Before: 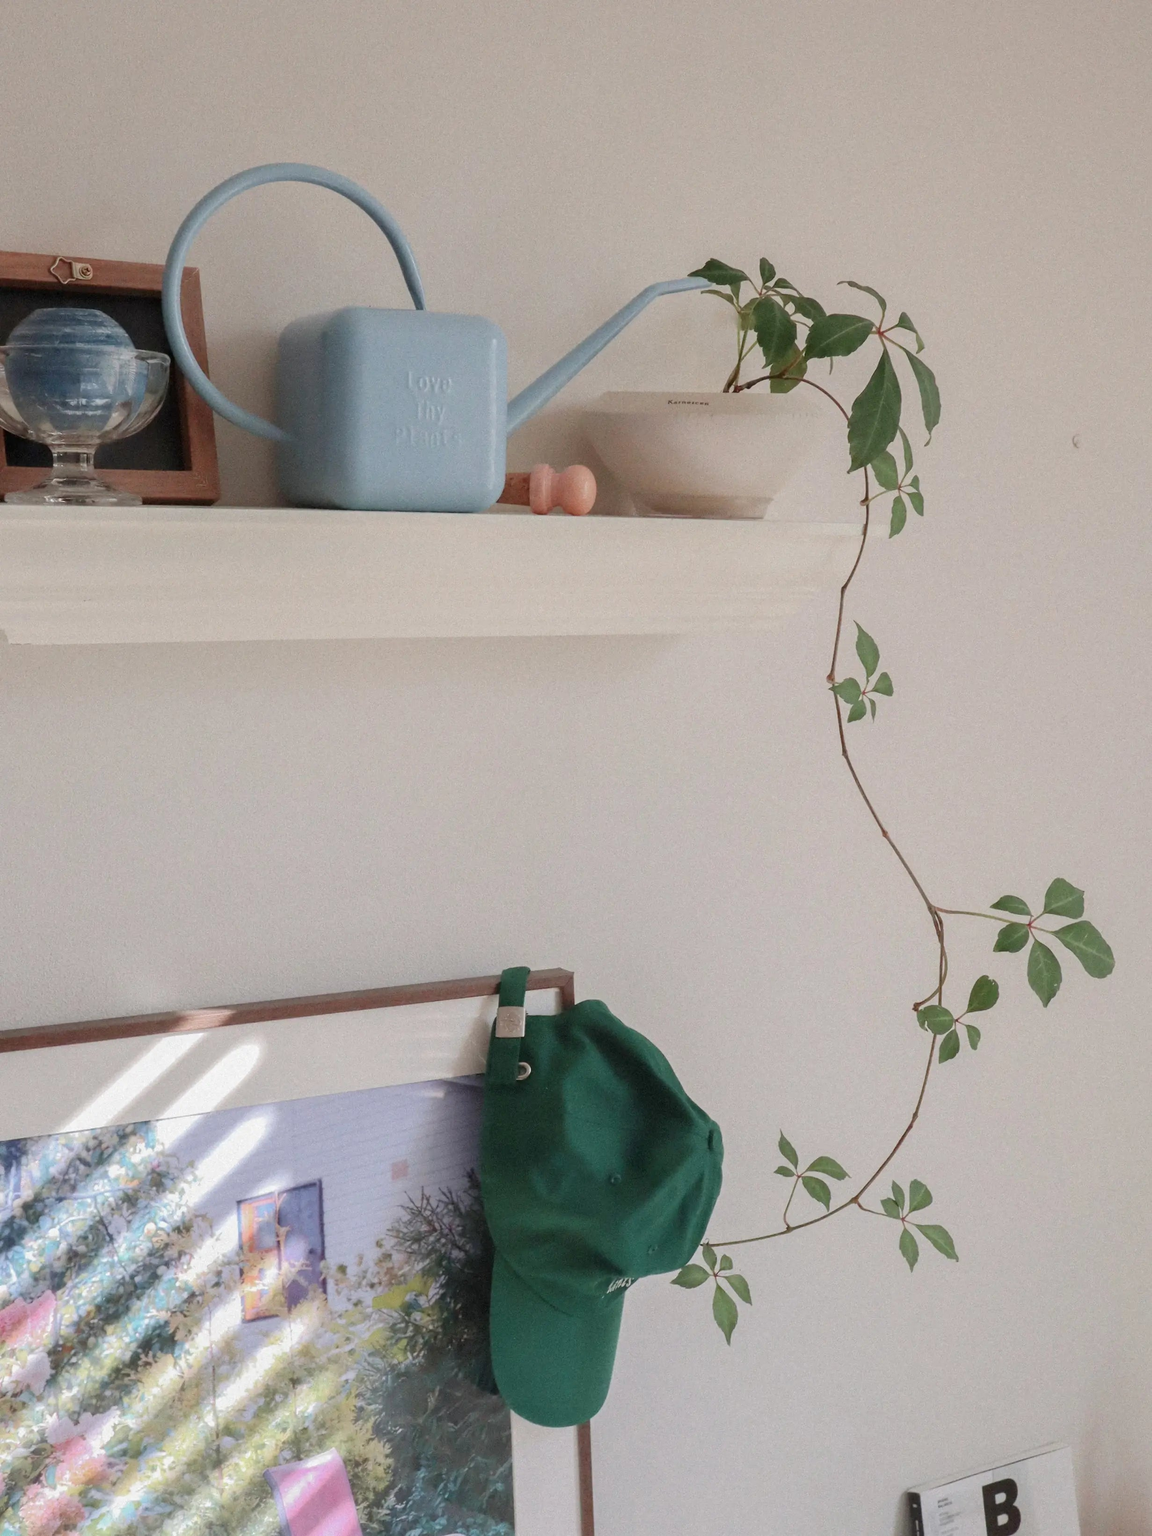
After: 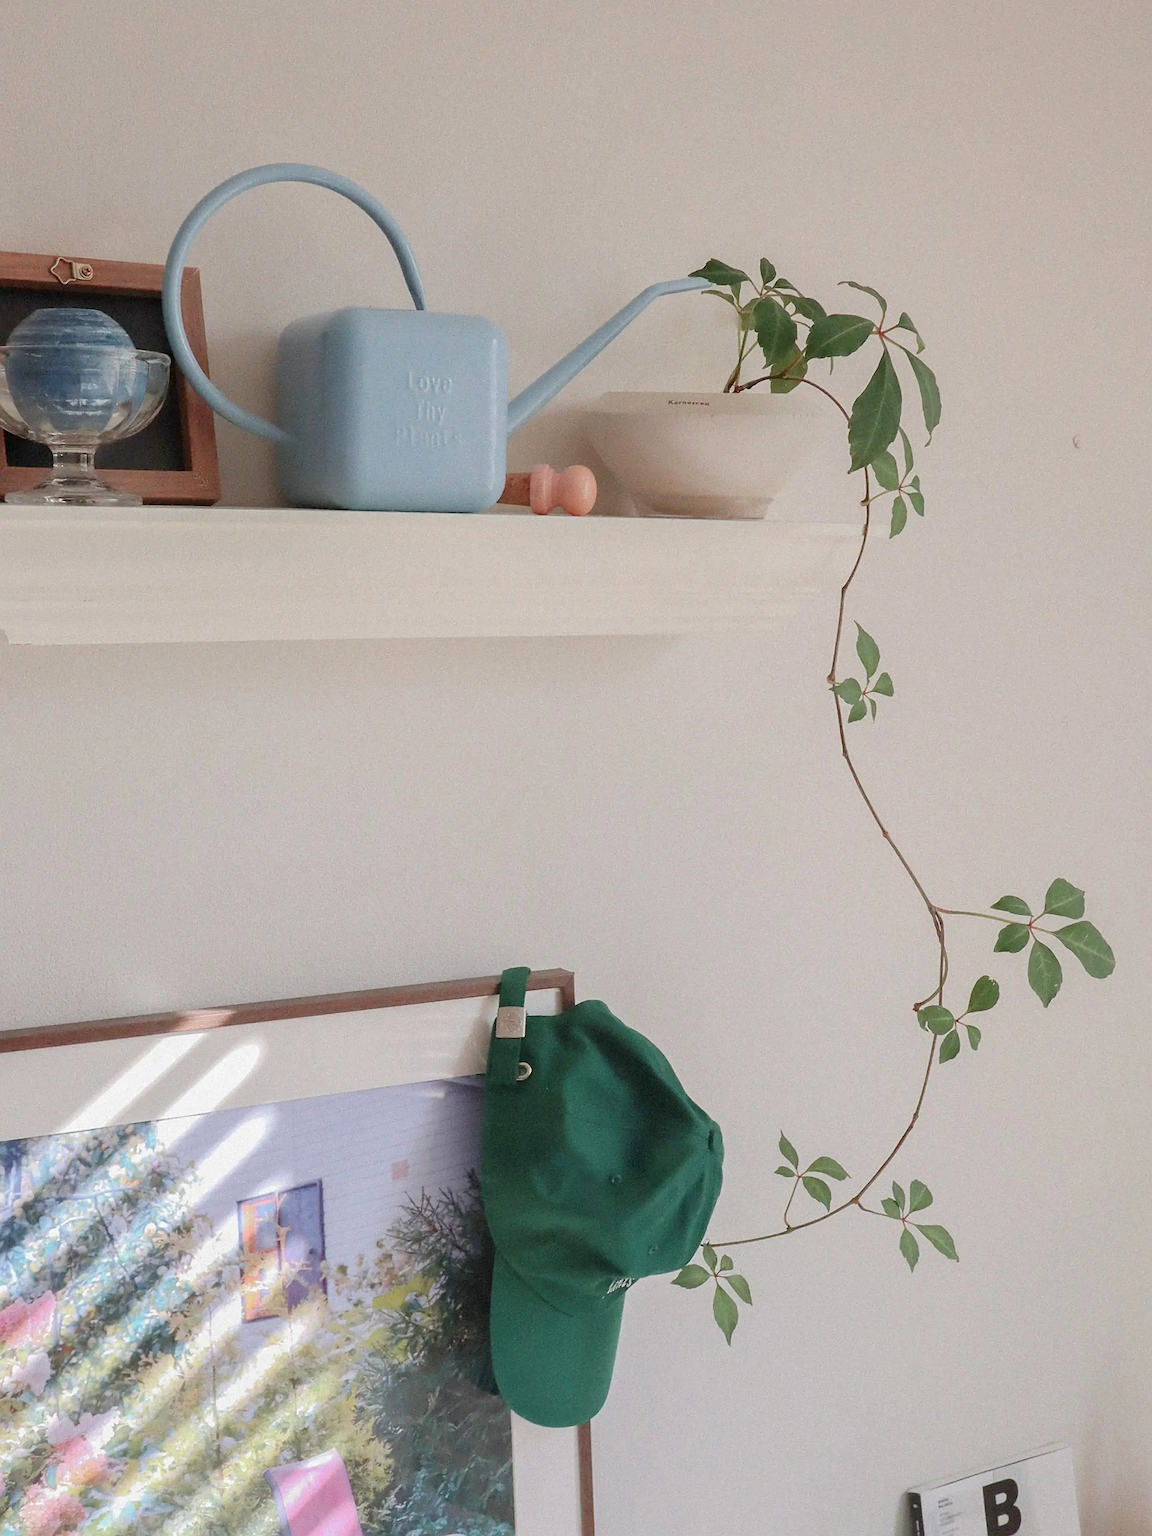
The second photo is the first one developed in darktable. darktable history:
sharpen: on, module defaults
levels: levels [0, 0.478, 1]
